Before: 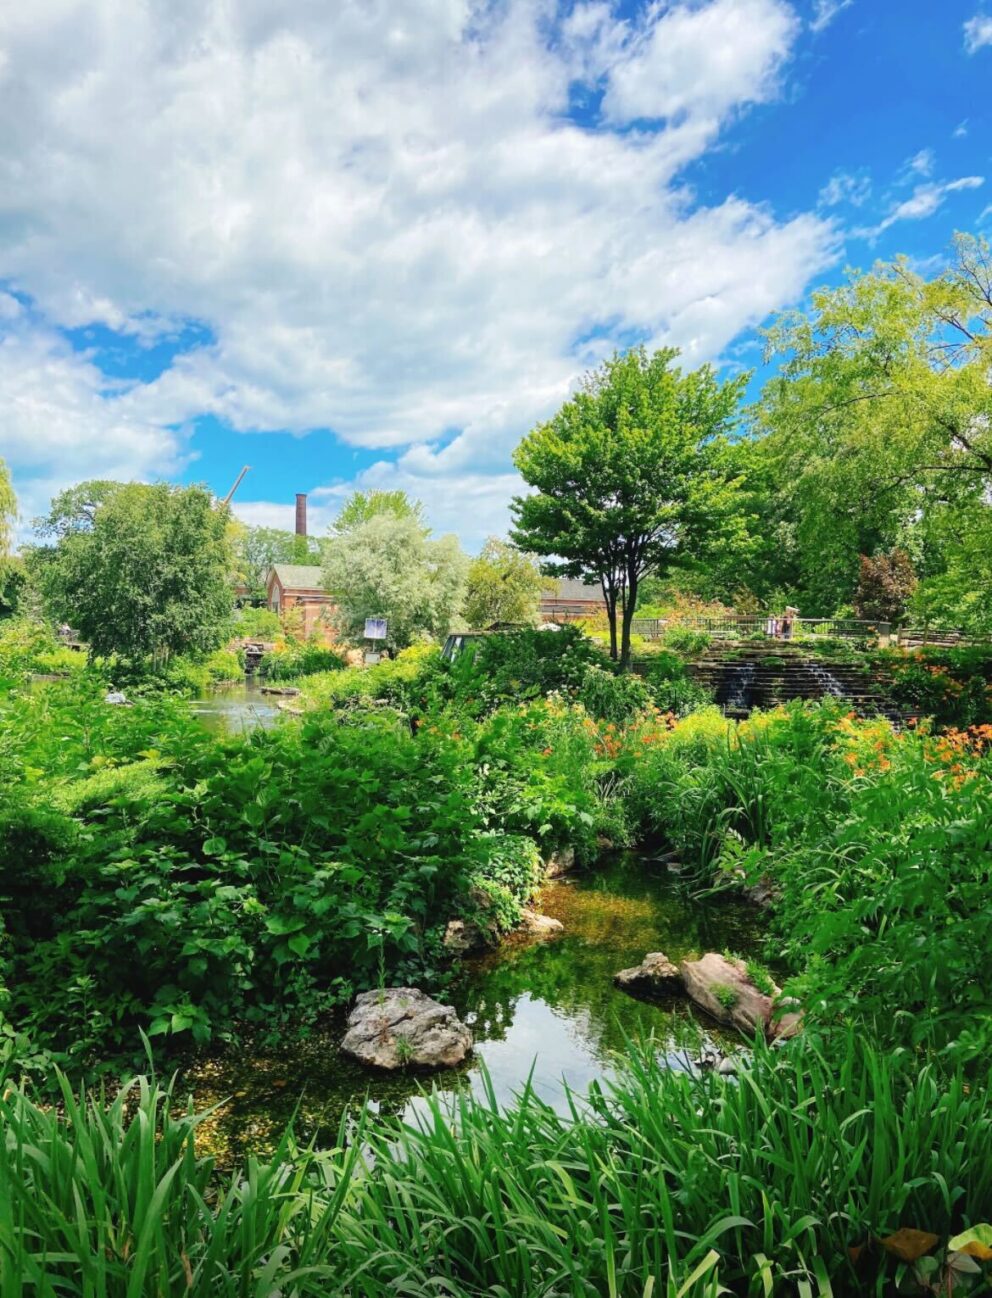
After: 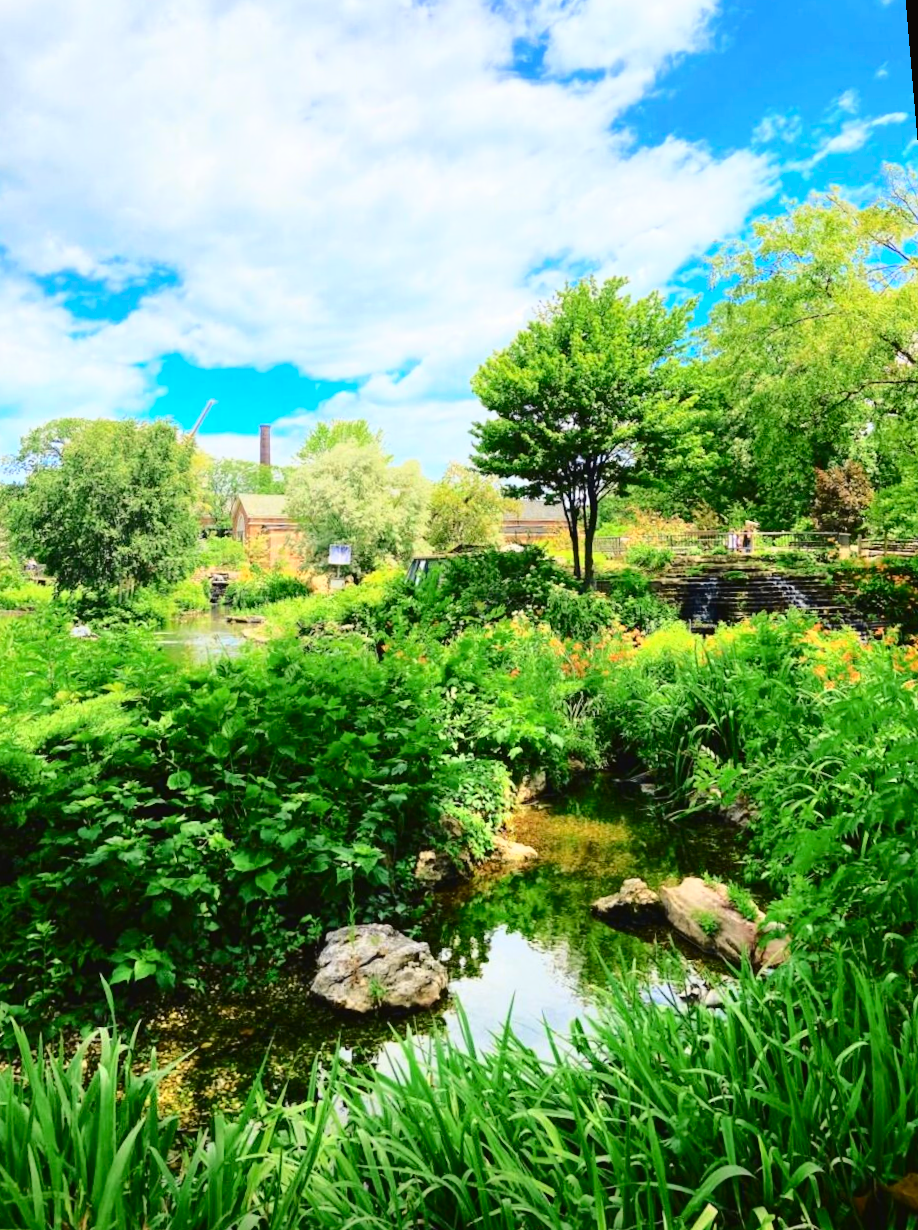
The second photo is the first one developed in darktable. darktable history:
tone curve: curves: ch0 [(0, 0.019) (0.078, 0.058) (0.223, 0.217) (0.424, 0.553) (0.631, 0.764) (0.816, 0.932) (1, 1)]; ch1 [(0, 0) (0.262, 0.227) (0.417, 0.386) (0.469, 0.467) (0.502, 0.503) (0.544, 0.548) (0.57, 0.579) (0.608, 0.62) (0.65, 0.68) (0.994, 0.987)]; ch2 [(0, 0) (0.262, 0.188) (0.5, 0.504) (0.553, 0.592) (0.599, 0.653) (1, 1)], color space Lab, independent channels, preserve colors none
rotate and perspective: rotation -1.68°, lens shift (vertical) -0.146, crop left 0.049, crop right 0.912, crop top 0.032, crop bottom 0.96
